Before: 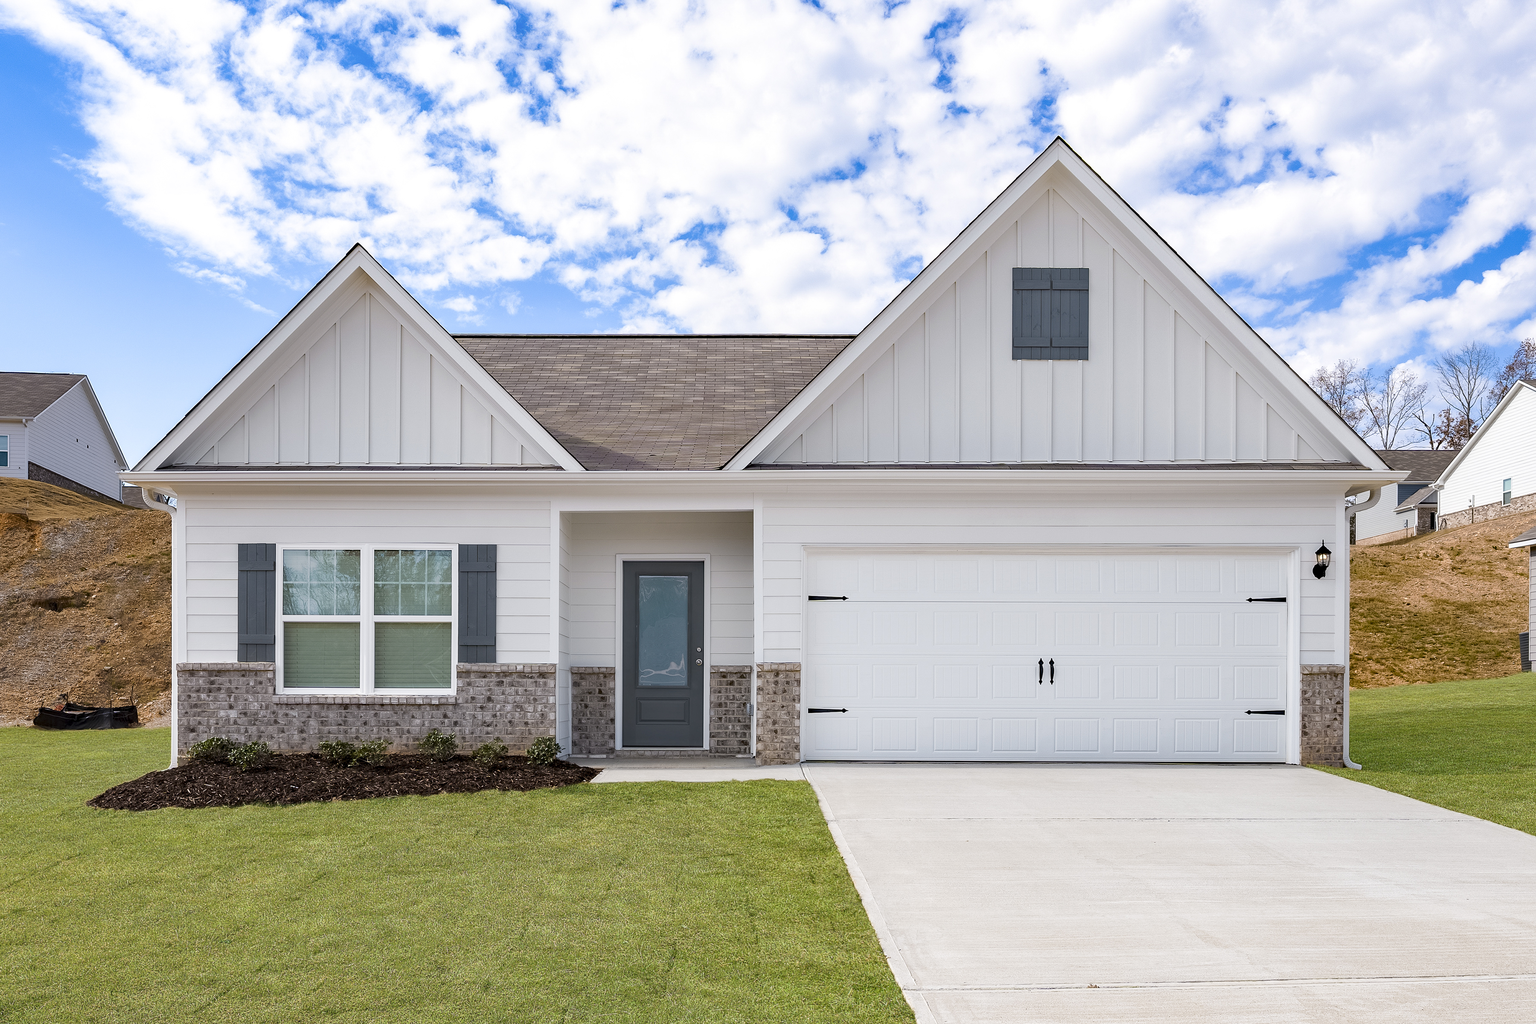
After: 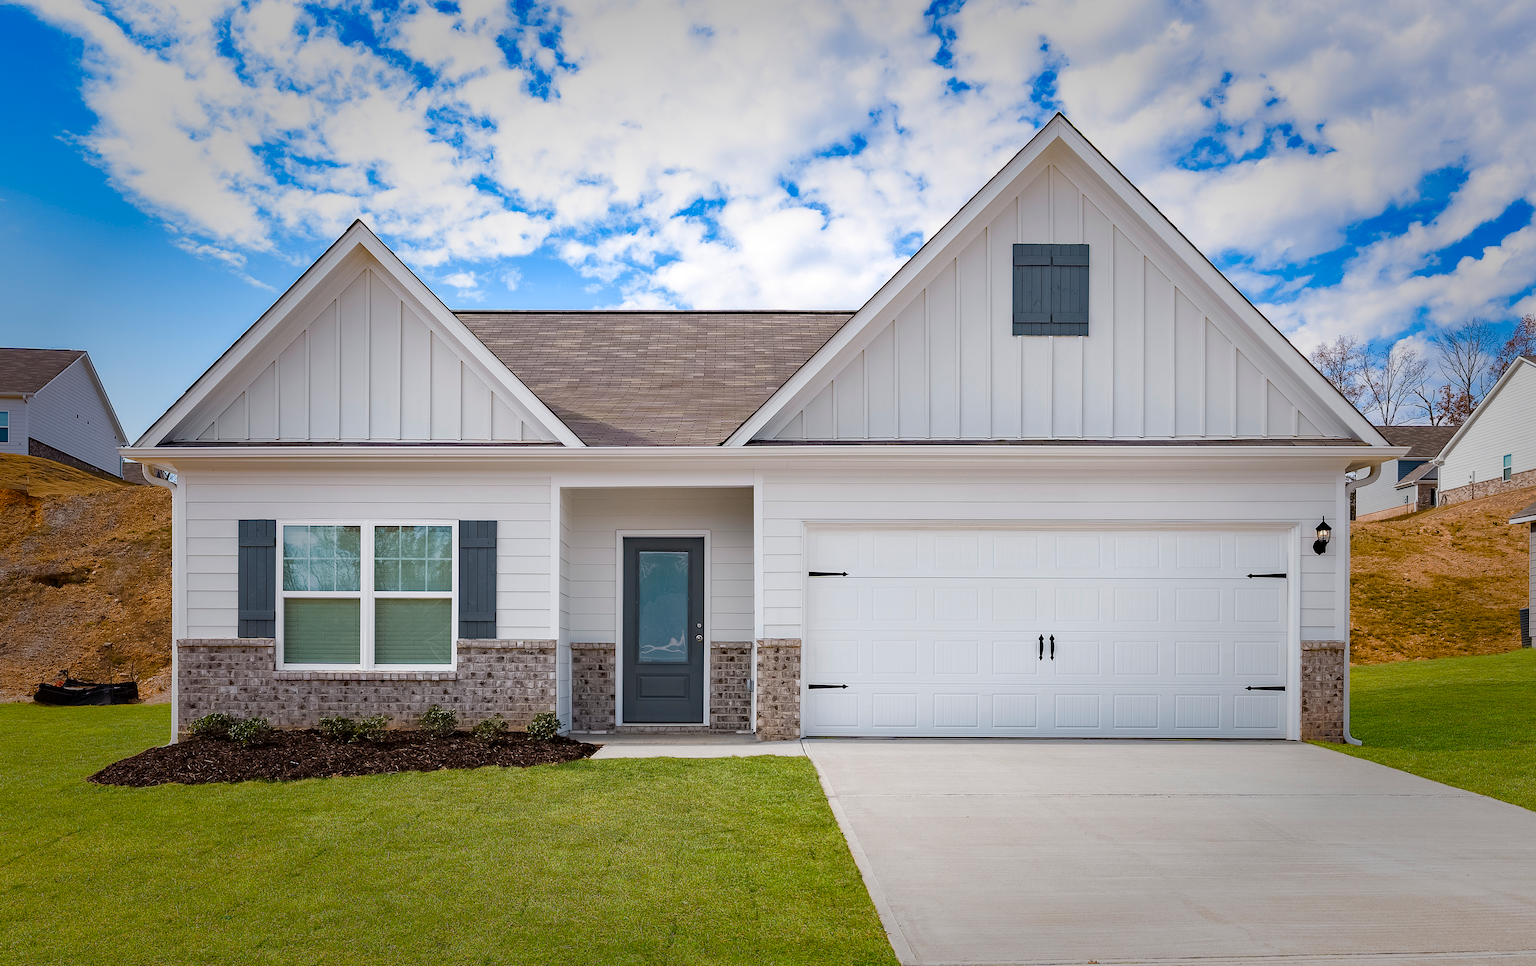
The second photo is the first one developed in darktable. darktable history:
vignetting: fall-off start 49.31%, saturation 0.369, automatic ratio true, width/height ratio 1.293
crop and rotate: top 2.402%, bottom 3.171%
haze removal: compatibility mode true, adaptive false
